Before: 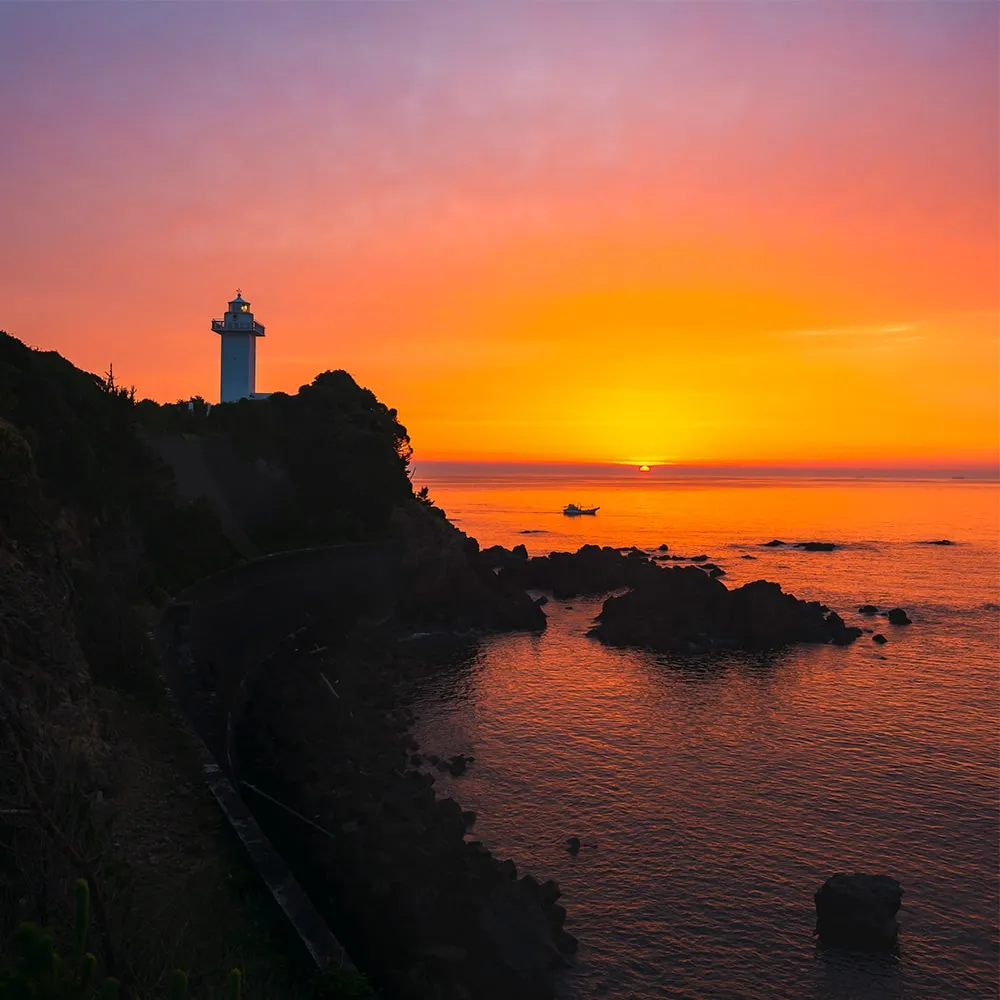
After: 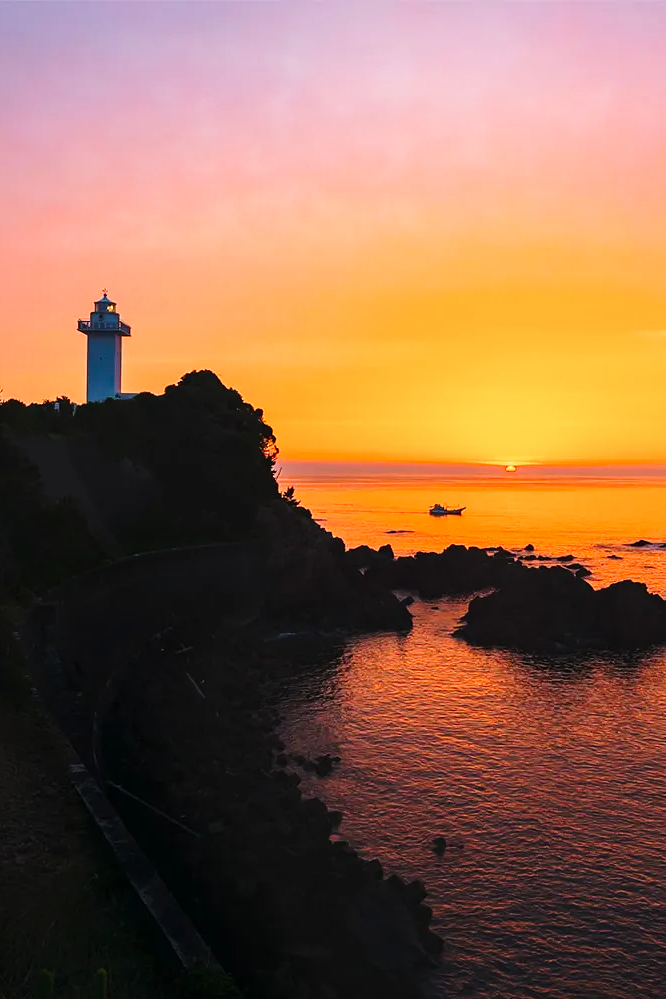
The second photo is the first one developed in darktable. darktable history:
base curve: curves: ch0 [(0, 0) (0.028, 0.03) (0.121, 0.232) (0.46, 0.748) (0.859, 0.968) (1, 1)], exposure shift 0.01, preserve colors none
crop and rotate: left 13.443%, right 19.949%
color zones: curves: ch2 [(0, 0.5) (0.143, 0.5) (0.286, 0.416) (0.429, 0.5) (0.571, 0.5) (0.714, 0.5) (0.857, 0.5) (1, 0.5)]
